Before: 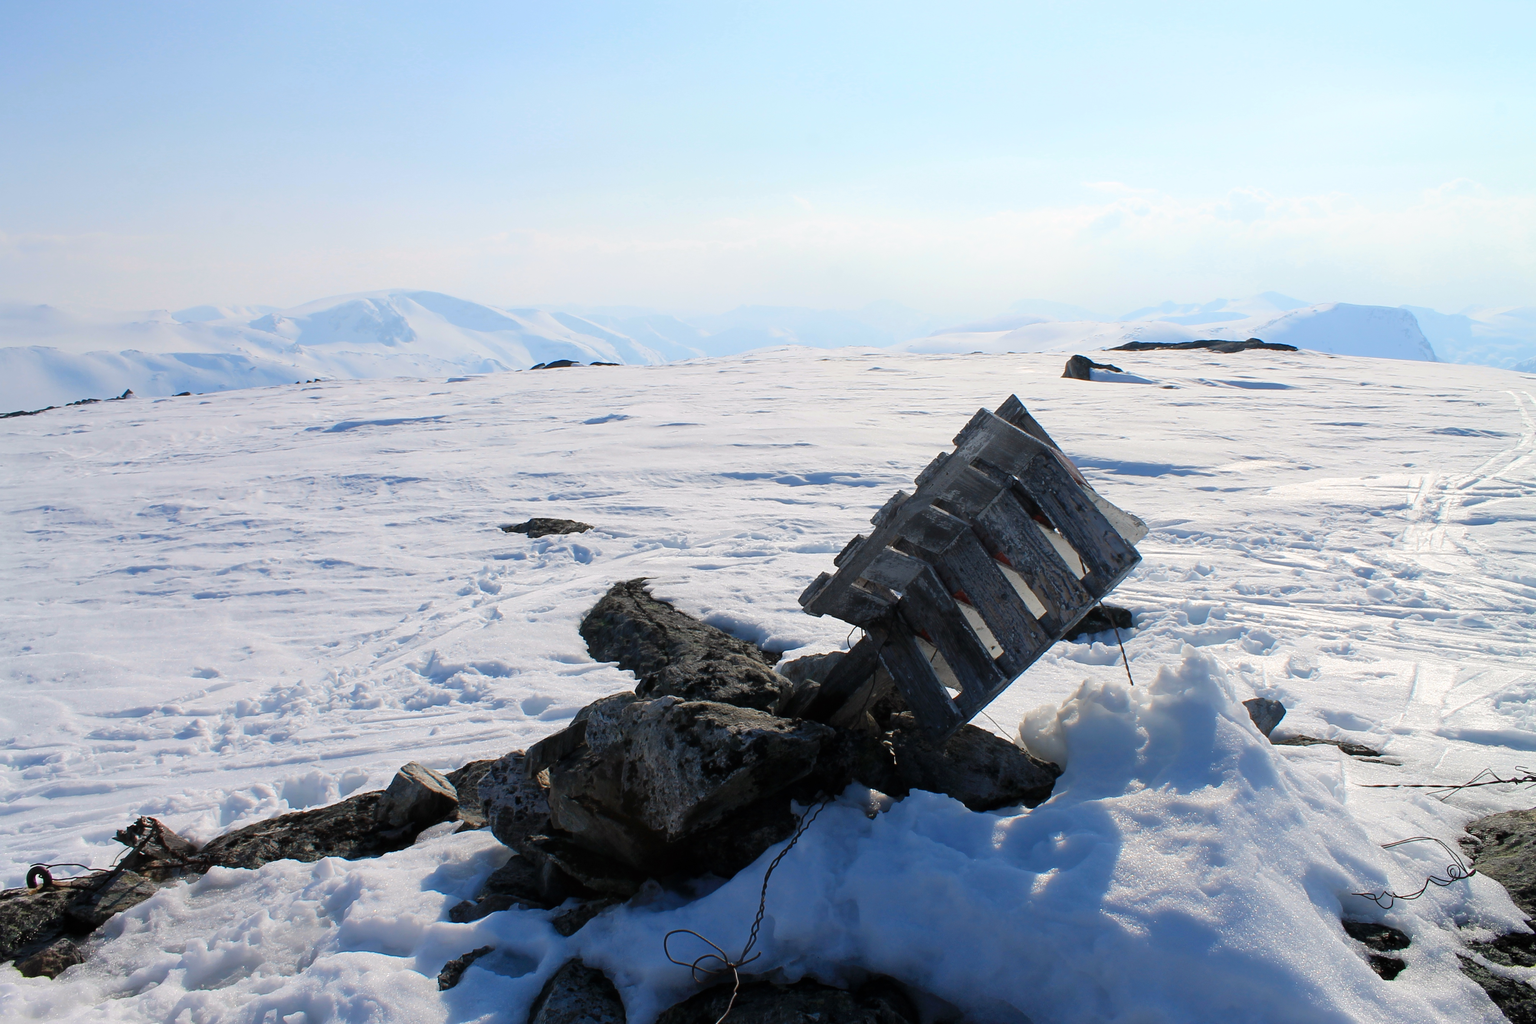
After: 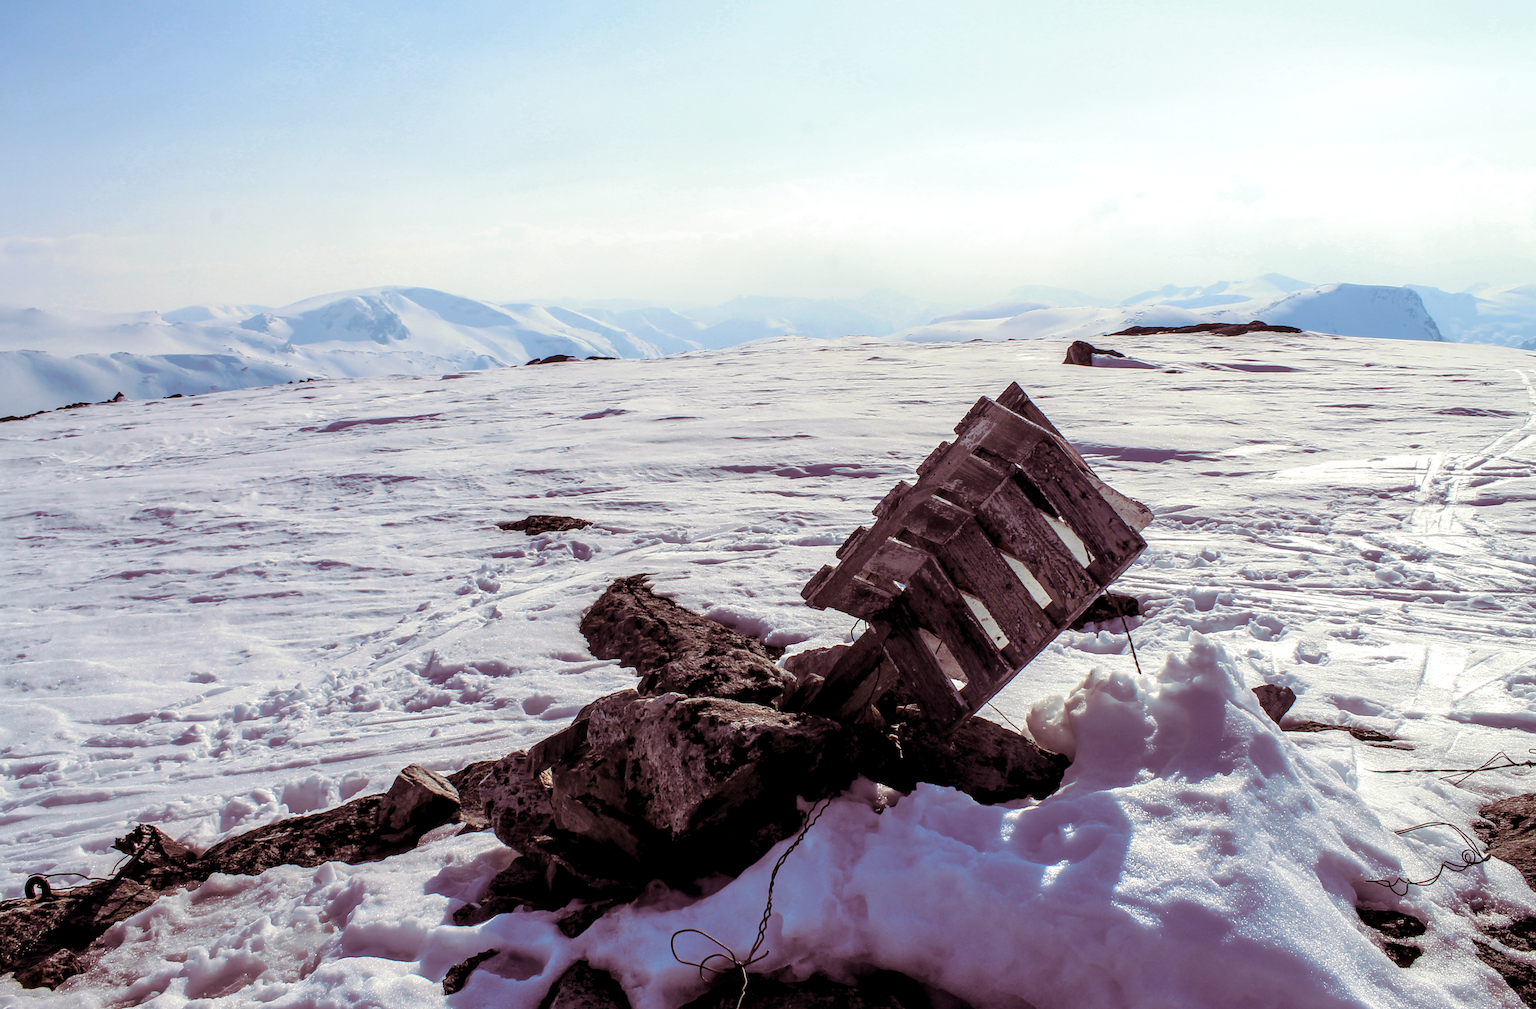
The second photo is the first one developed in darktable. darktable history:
rotate and perspective: rotation -1°, crop left 0.011, crop right 0.989, crop top 0.025, crop bottom 0.975
split-toning: shadows › hue 360°
local contrast: highlights 0%, shadows 0%, detail 182%
